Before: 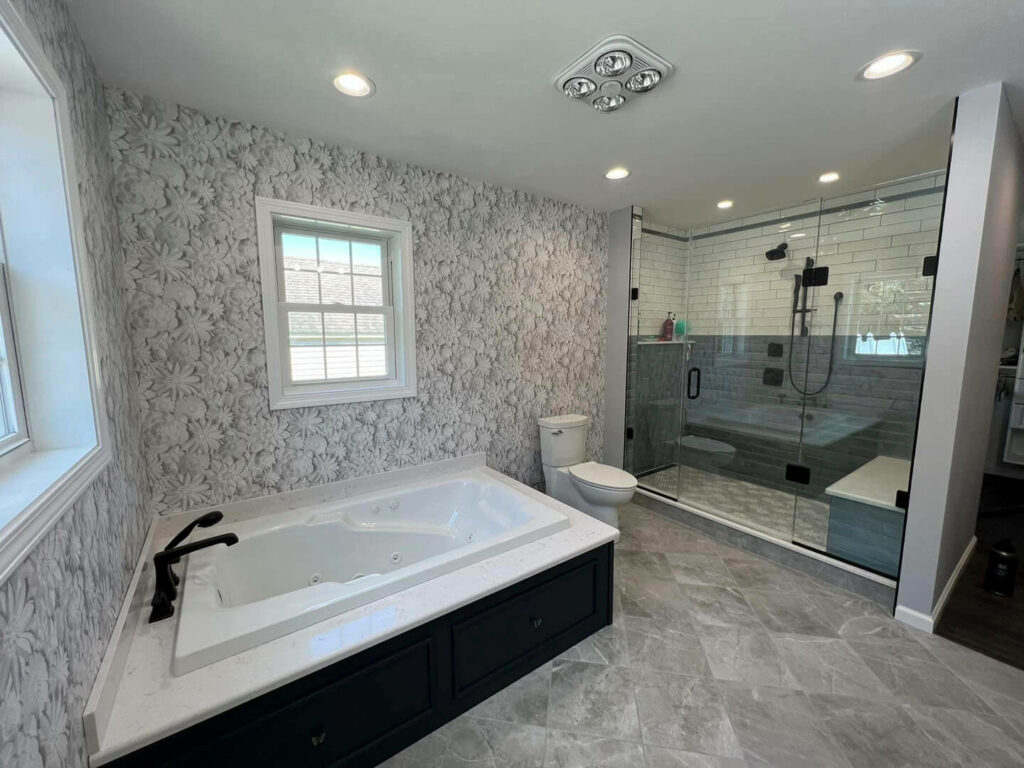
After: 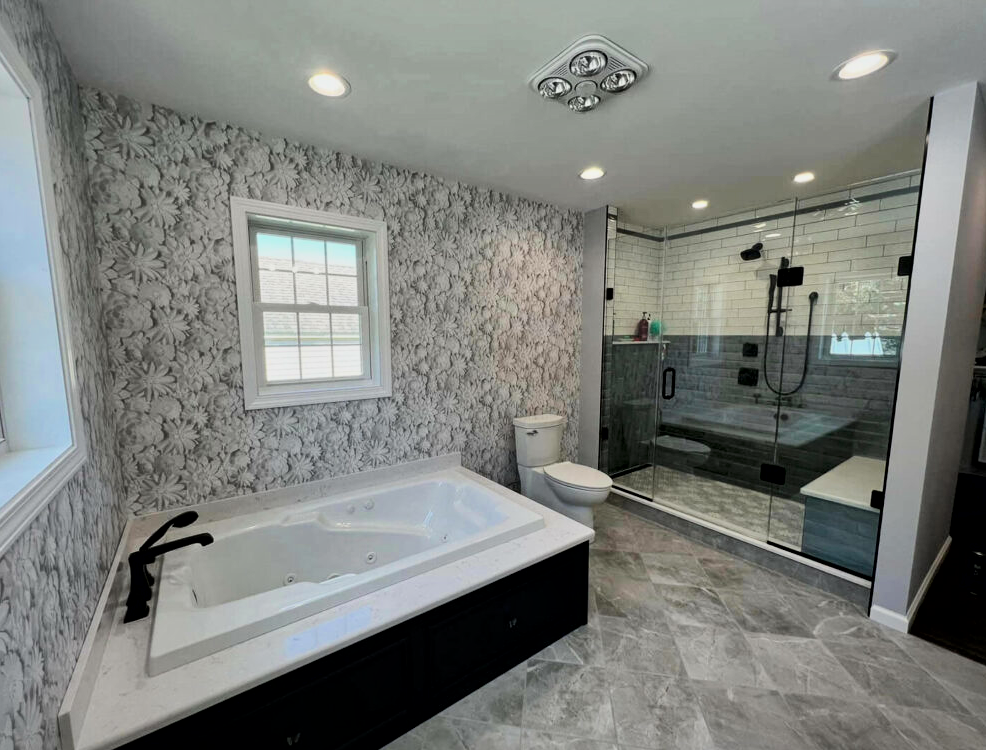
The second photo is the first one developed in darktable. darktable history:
local contrast: mode bilateral grid, contrast 20, coarseness 50, detail 171%, midtone range 0.2
filmic rgb: black relative exposure -7.65 EV, white relative exposure 4.56 EV, hardness 3.61, color science v6 (2022)
contrast brightness saturation: contrast 0.04, saturation 0.07
crop and rotate: left 2.536%, right 1.107%, bottom 2.246%
